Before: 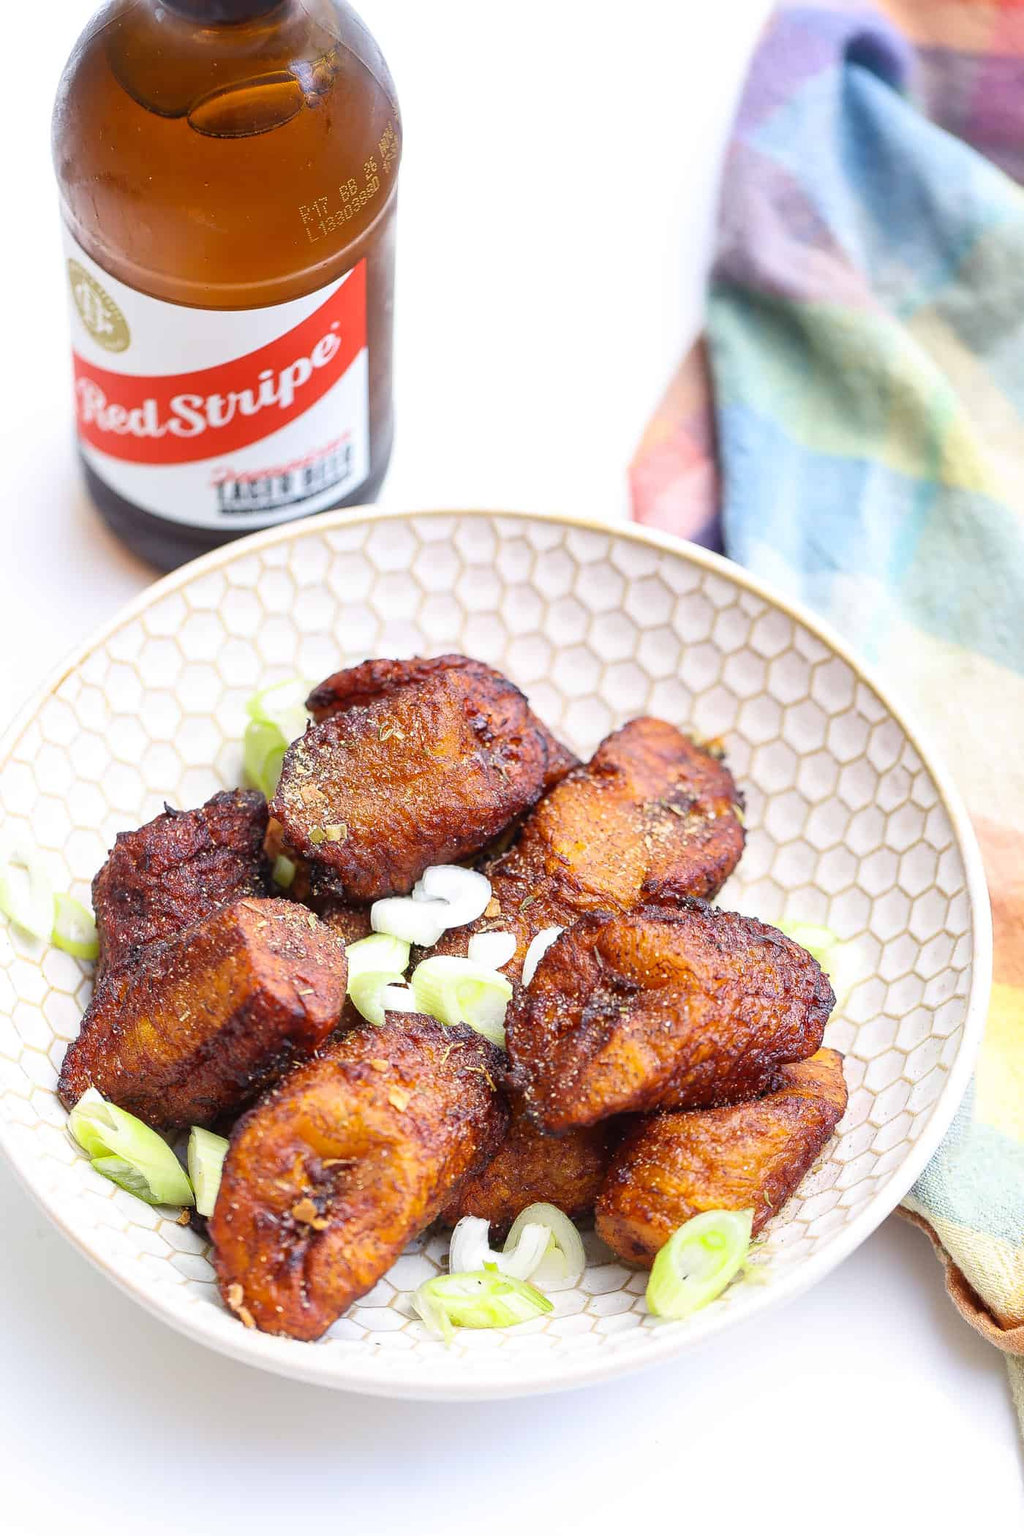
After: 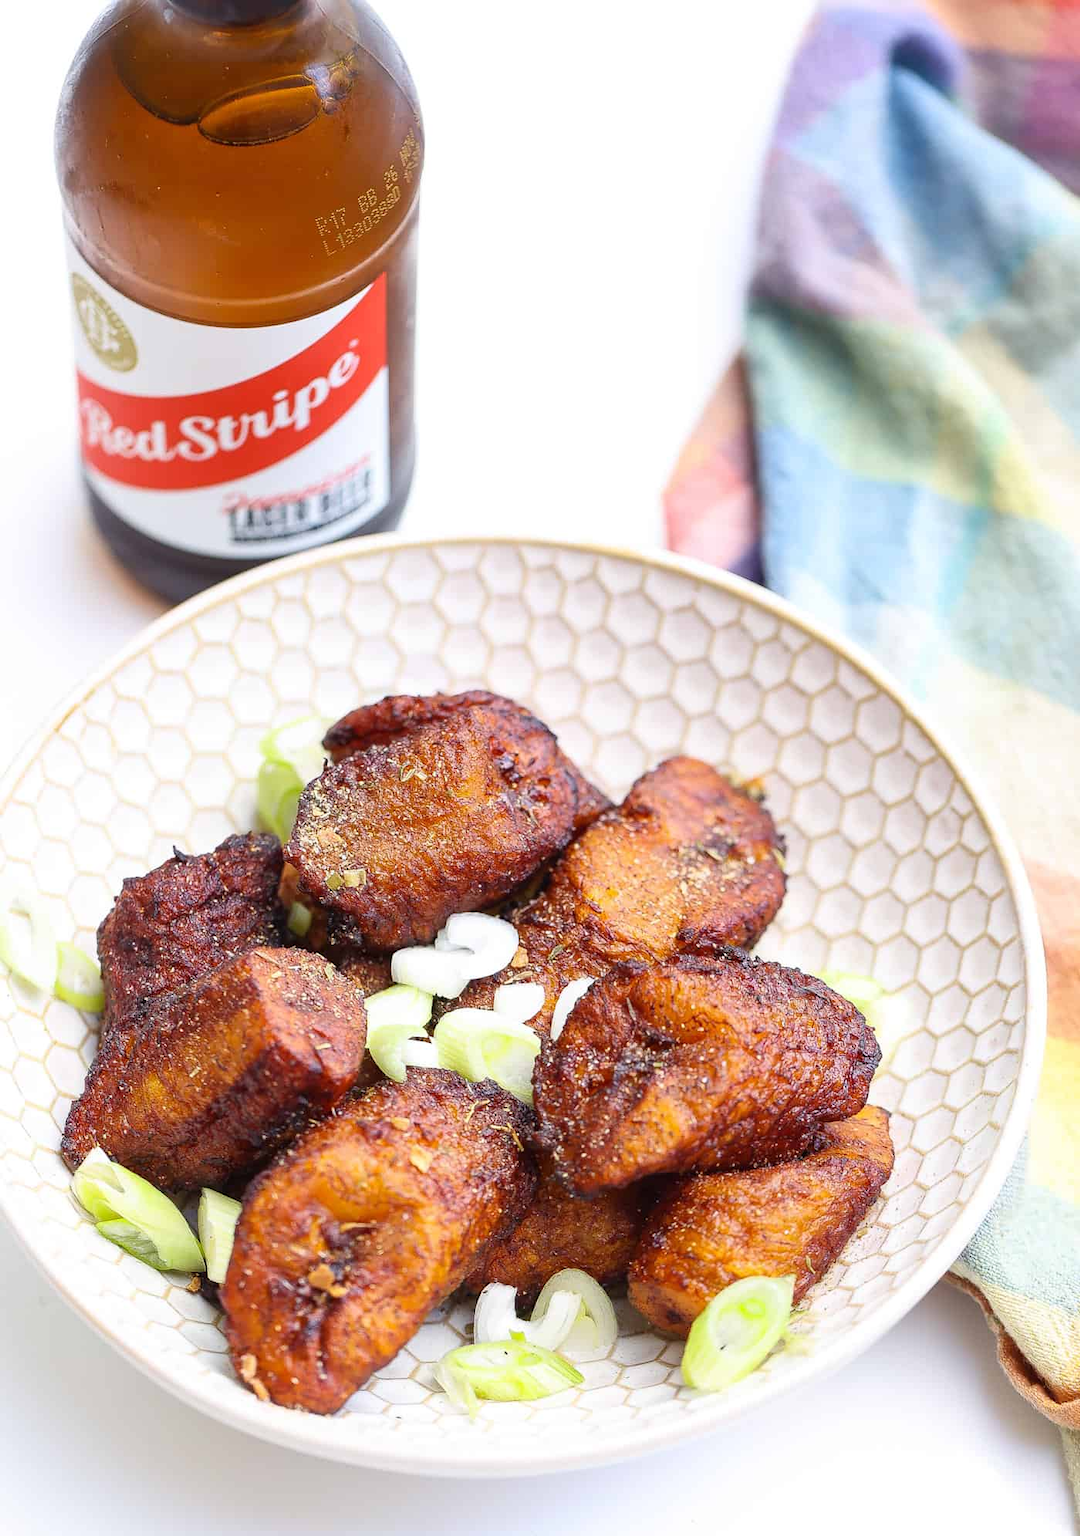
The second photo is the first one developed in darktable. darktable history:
crop and rotate: top 0.003%, bottom 5.173%
